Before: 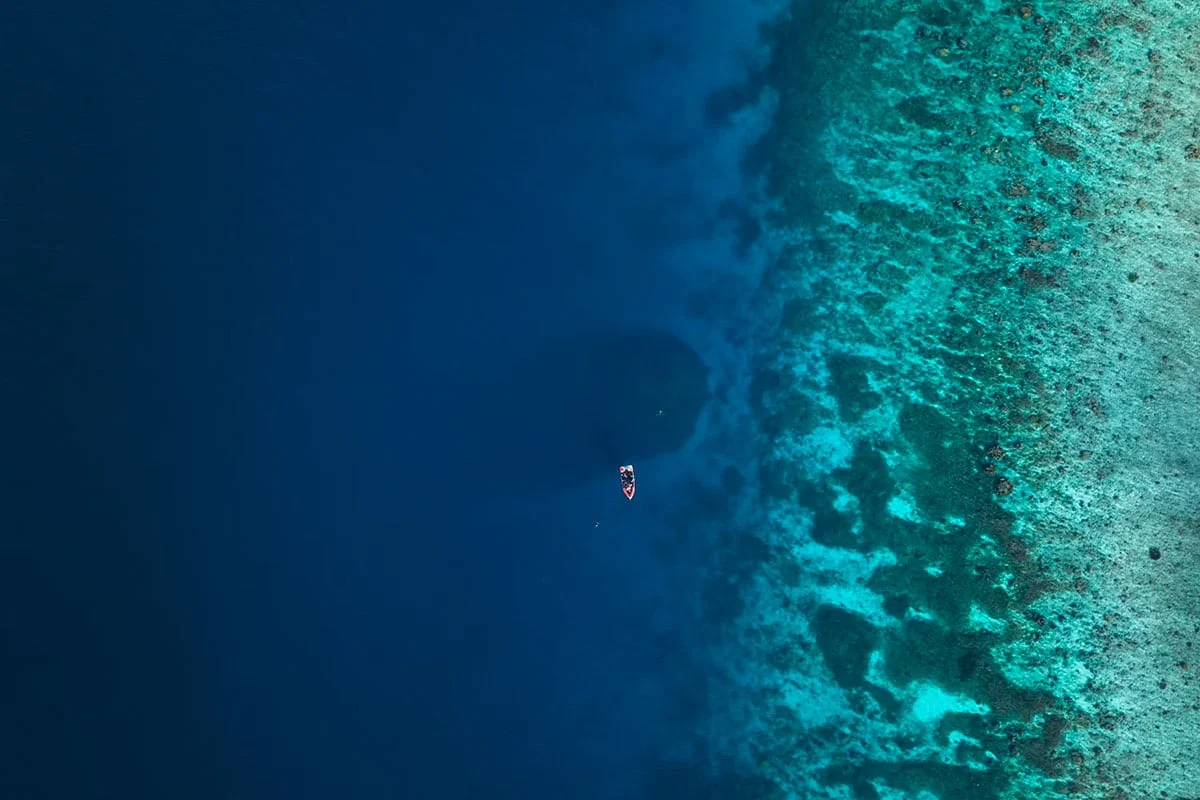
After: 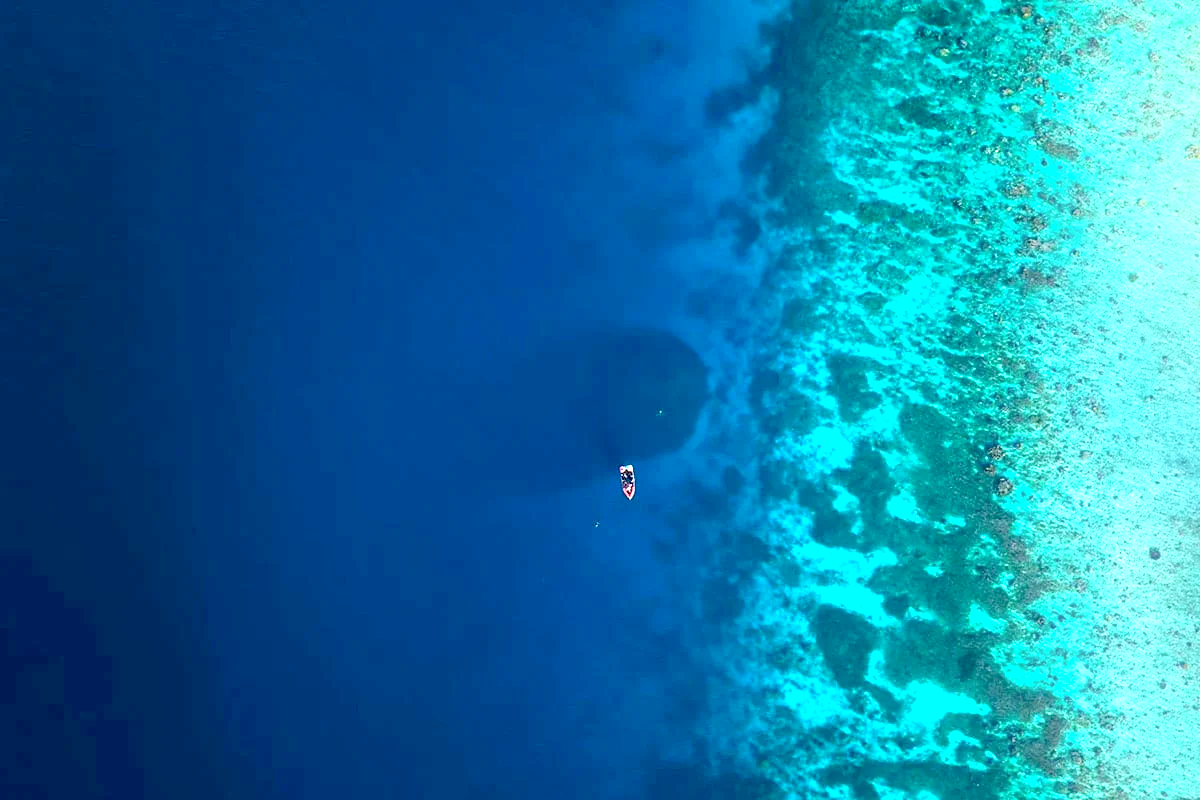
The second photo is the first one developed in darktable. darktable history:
bloom: size 13.65%, threshold 98.39%, strength 4.82%
exposure: black level correction 0.009, exposure 1.425 EV, compensate highlight preservation false
